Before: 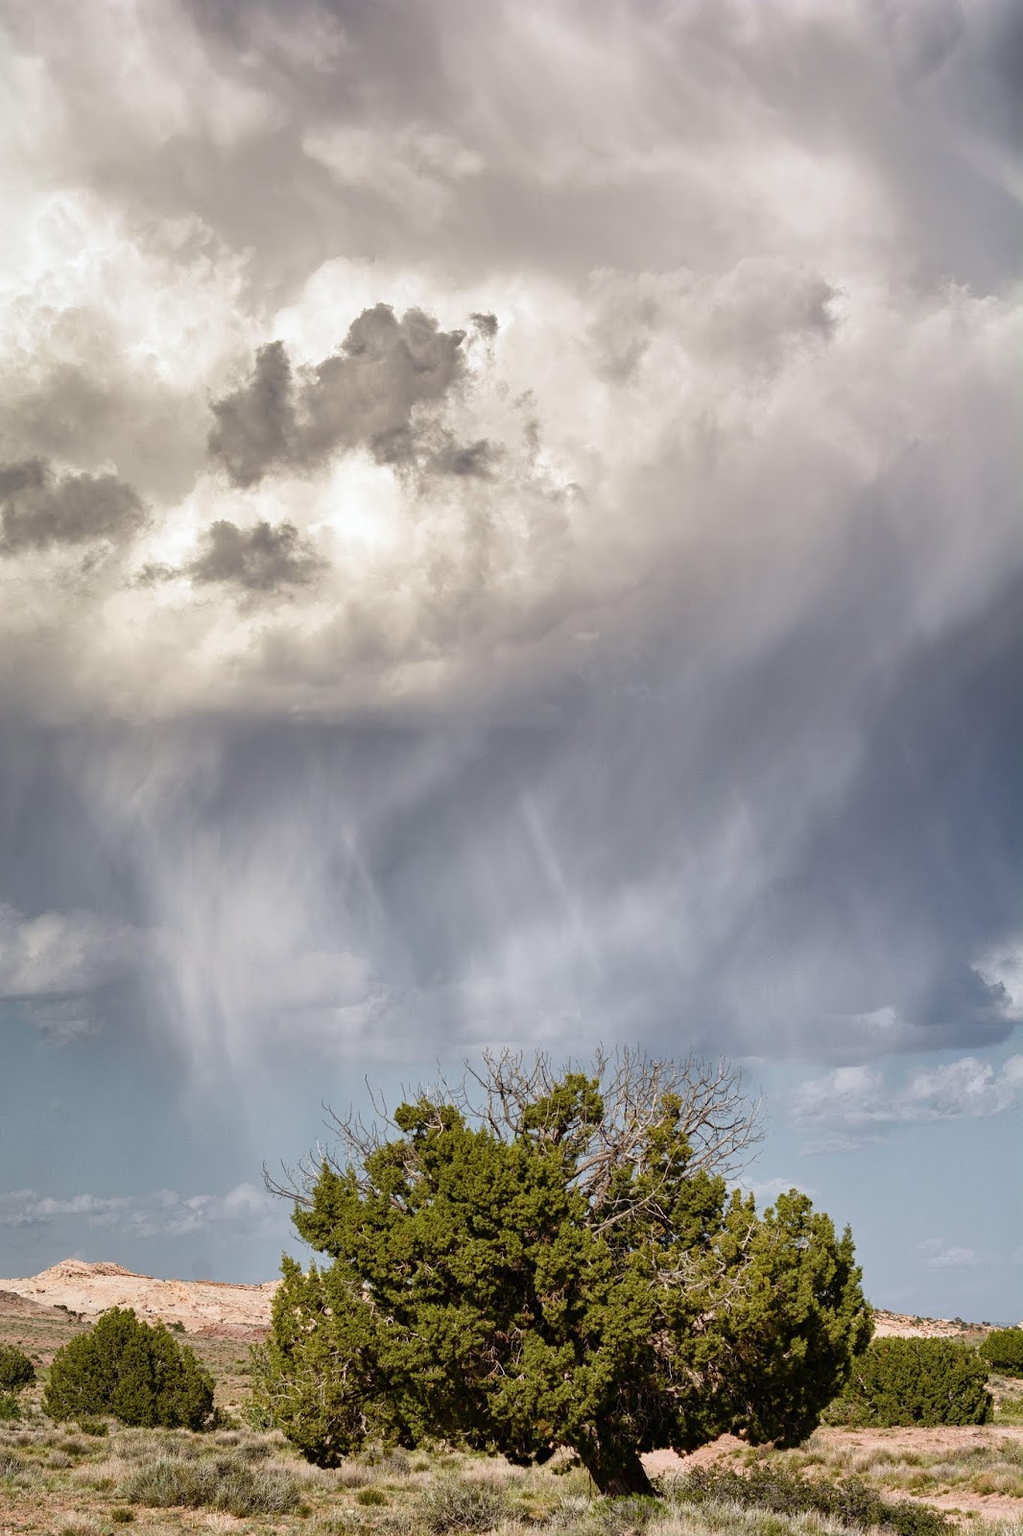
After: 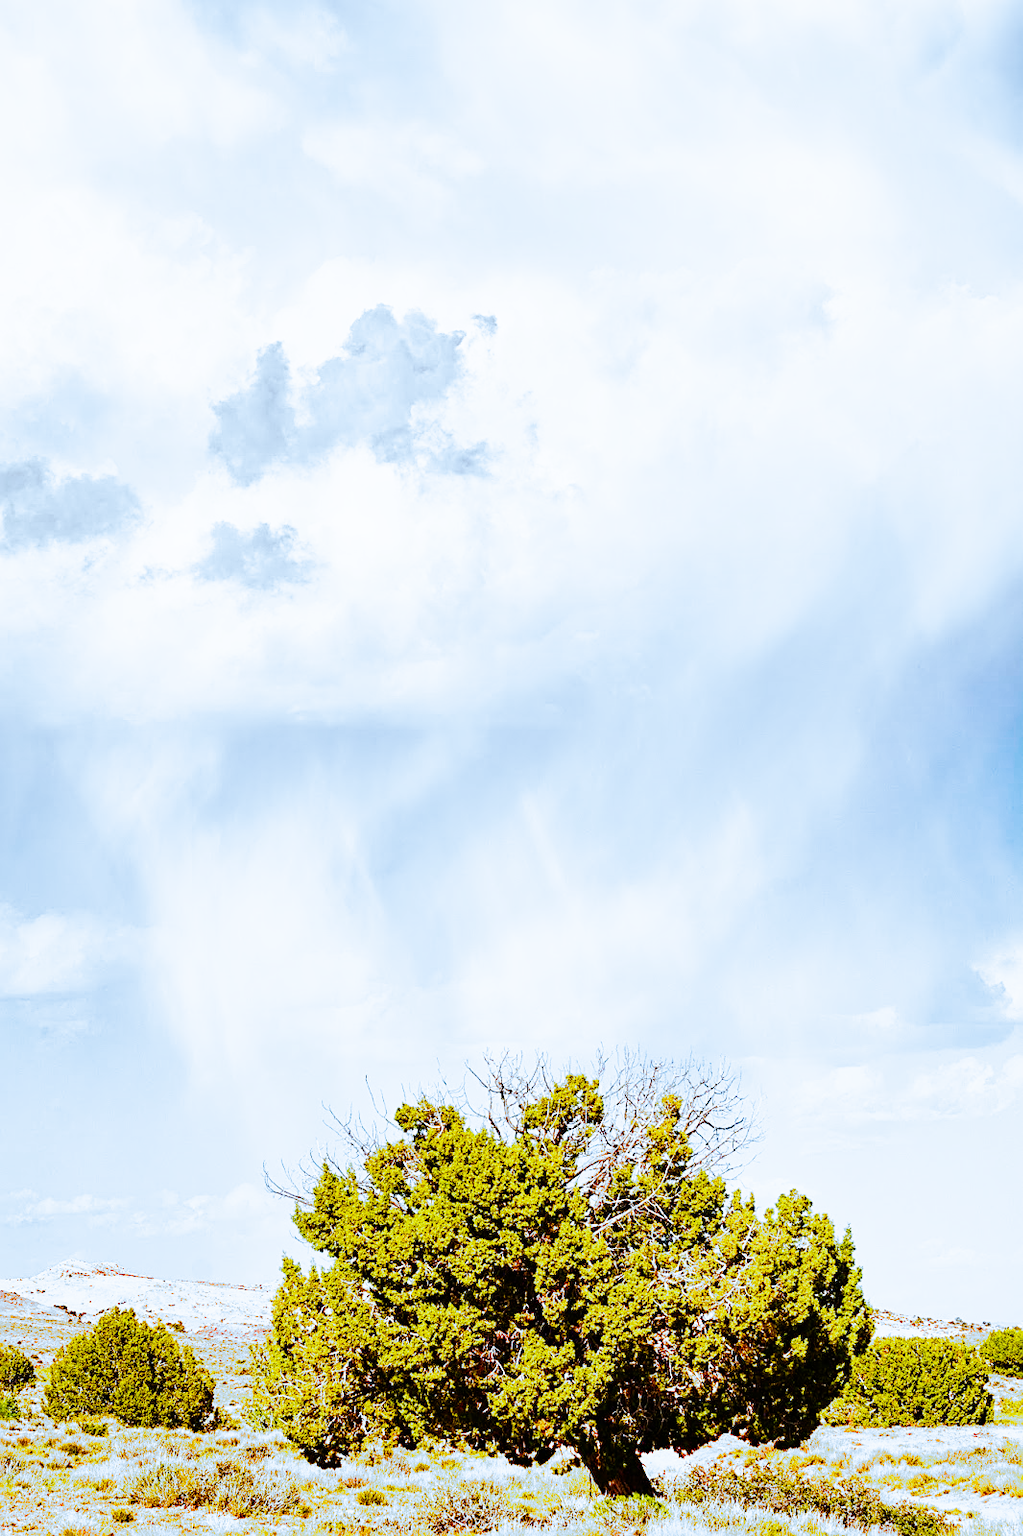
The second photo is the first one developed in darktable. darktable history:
contrast brightness saturation: saturation 0.13
color correction: highlights a* 3.22, highlights b* 1.93, saturation 1.19
split-toning: shadows › hue 351.18°, shadows › saturation 0.86, highlights › hue 218.82°, highlights › saturation 0.73, balance -19.167
sigmoid: contrast 2, skew -0.2, preserve hue 0%, red attenuation 0.1, red rotation 0.035, green attenuation 0.1, green rotation -0.017, blue attenuation 0.15, blue rotation -0.052, base primaries Rec2020
sharpen: on, module defaults
exposure: exposure 2.003 EV, compensate highlight preservation false
color balance rgb: linear chroma grading › global chroma 15%, perceptual saturation grading › global saturation 30%
tone equalizer: on, module defaults
